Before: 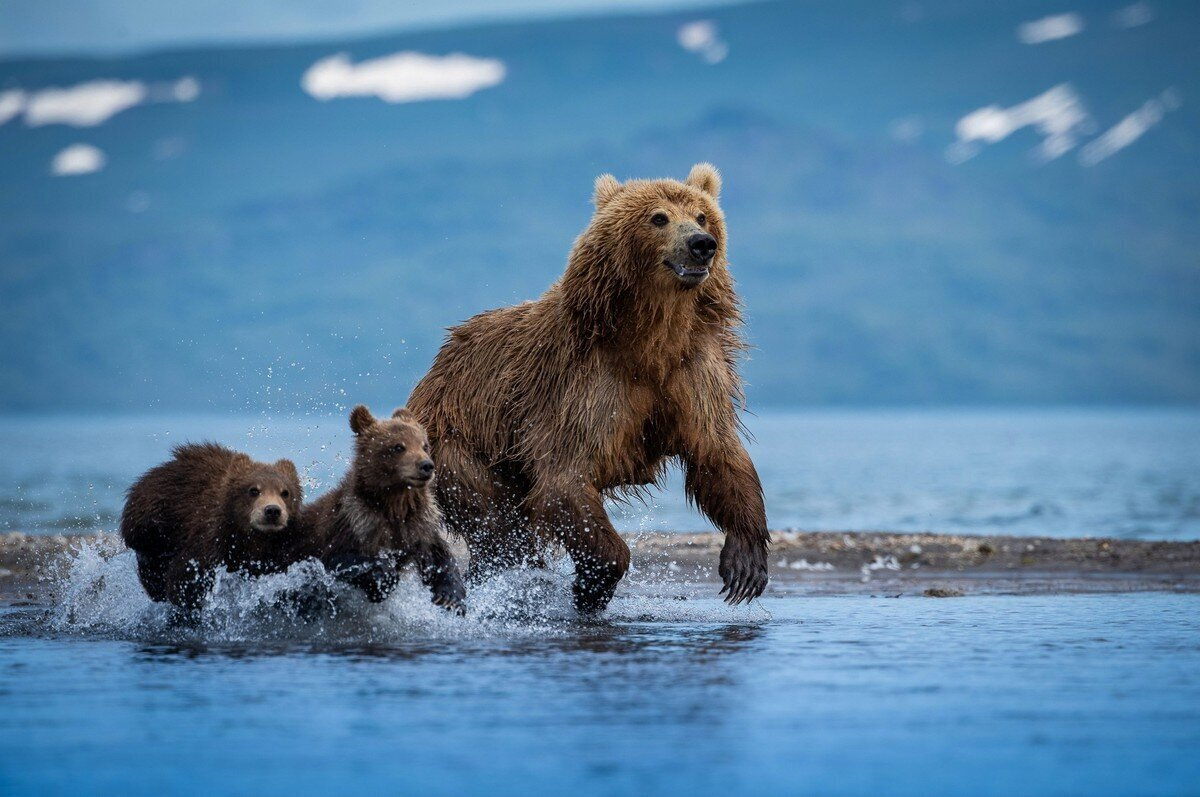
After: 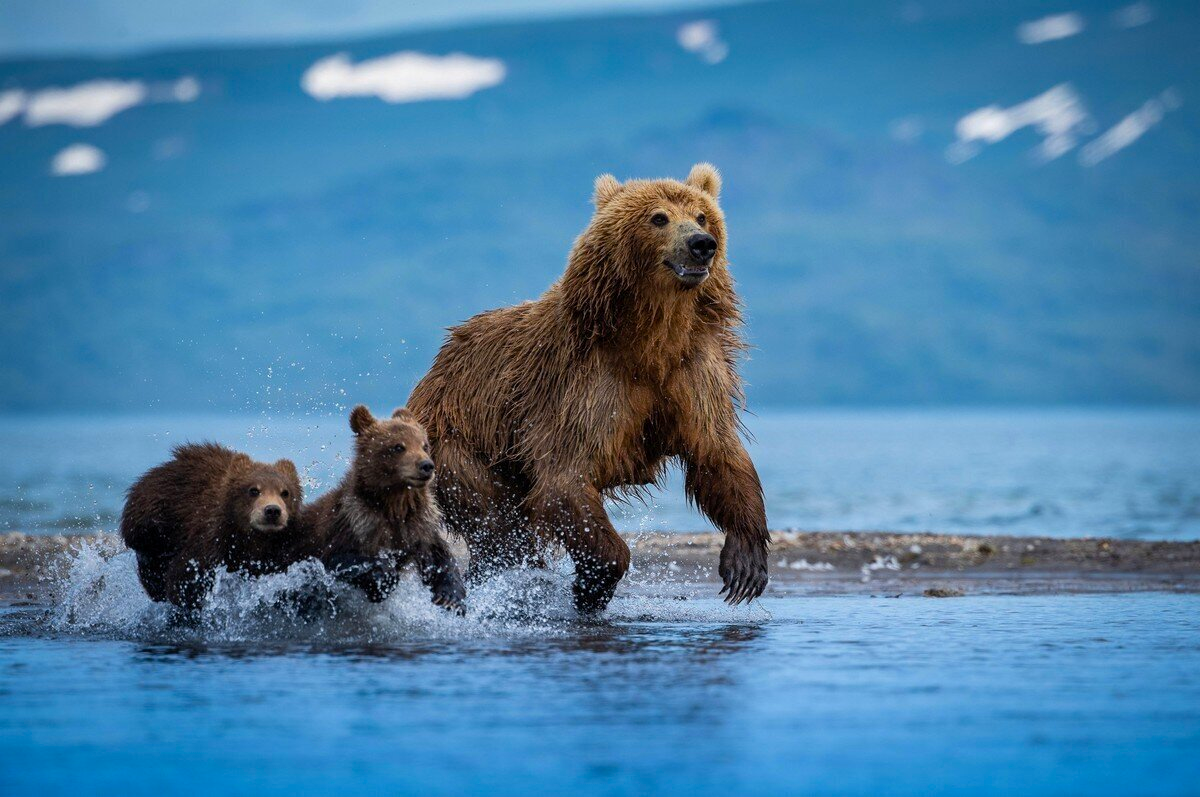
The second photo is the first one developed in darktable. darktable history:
color balance rgb: perceptual saturation grading › global saturation 19.963%
